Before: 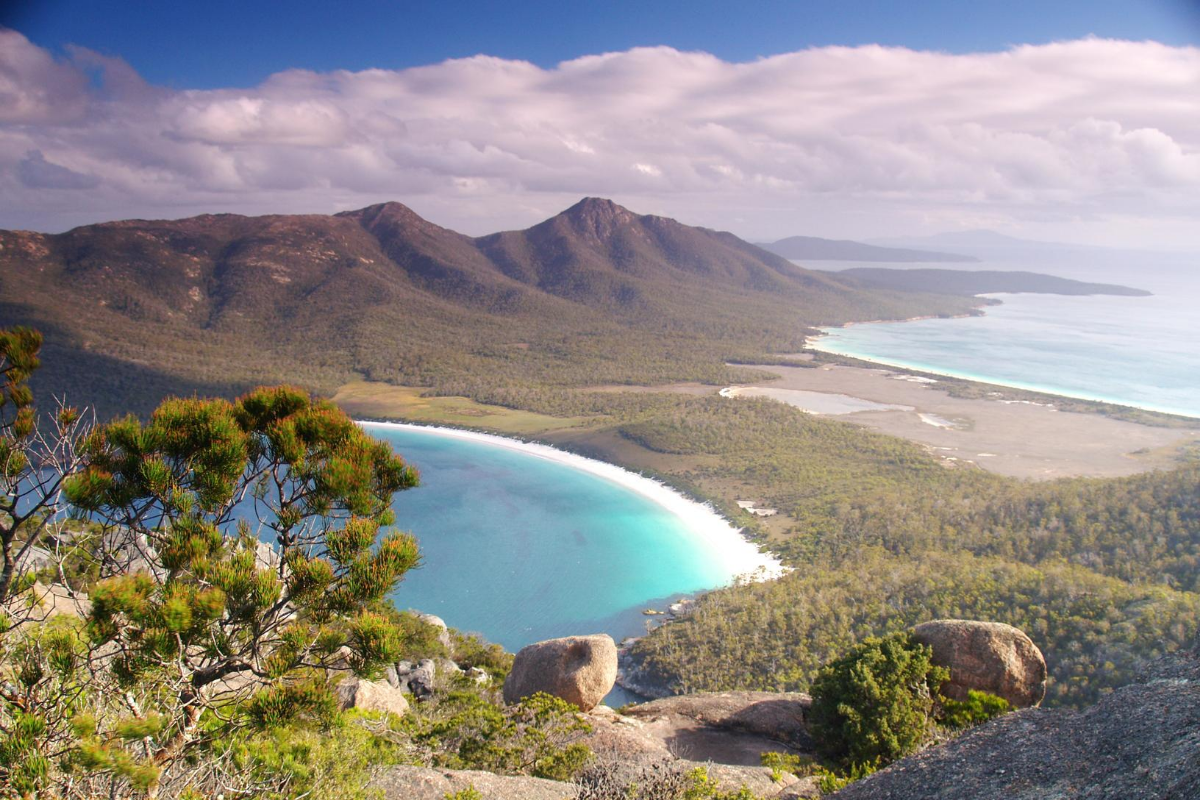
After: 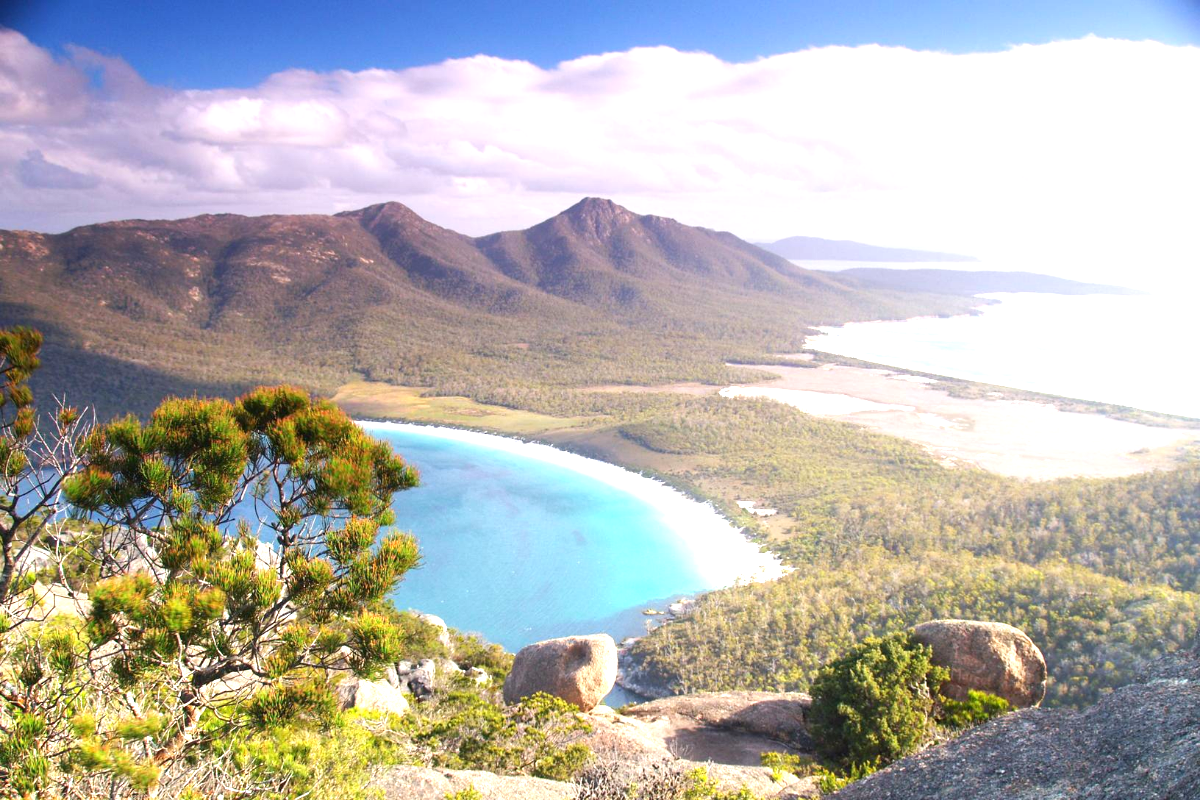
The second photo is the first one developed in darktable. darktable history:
white balance: red 0.988, blue 1.017
exposure: exposure 0.935 EV, compensate highlight preservation false
tone equalizer: on, module defaults
